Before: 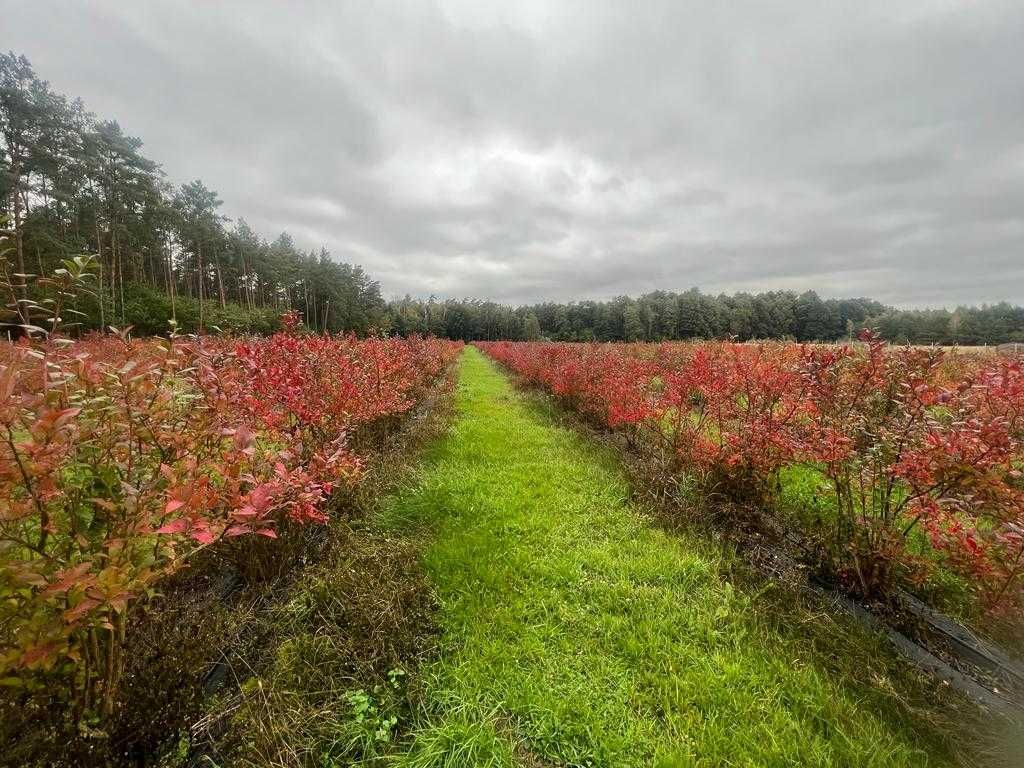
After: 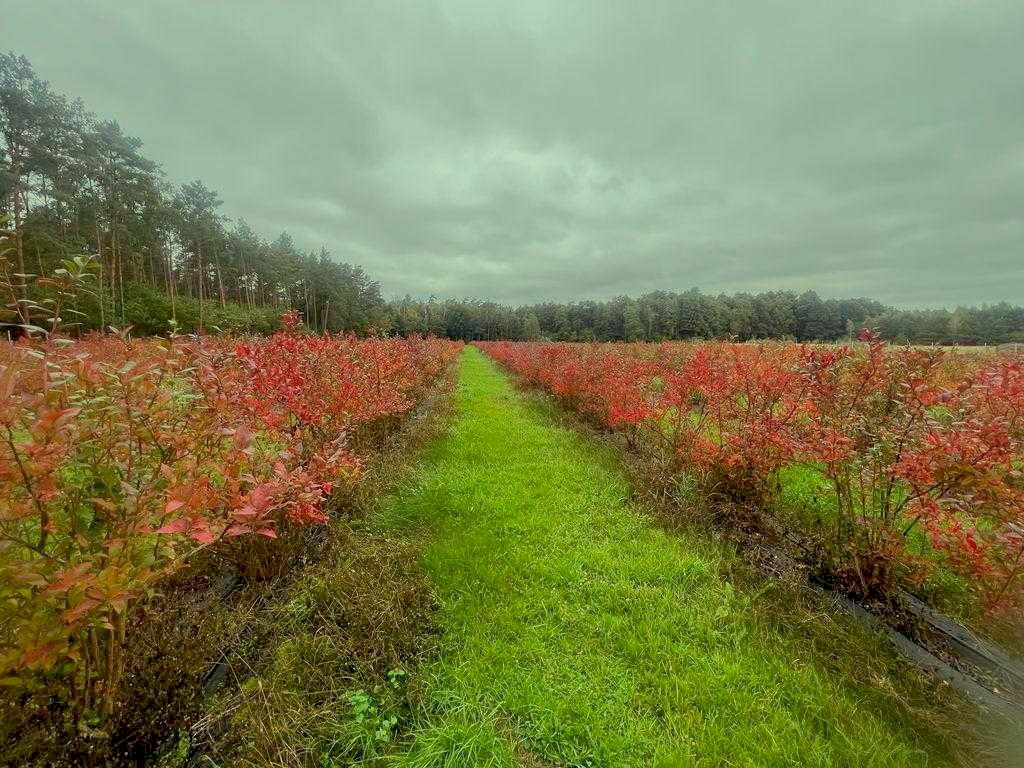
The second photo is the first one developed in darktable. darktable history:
color balance rgb: power › hue 71.27°, highlights gain › luminance 15.176%, highlights gain › chroma 6.963%, highlights gain › hue 123.75°, global offset › luminance -0.511%, perceptual saturation grading › global saturation 0.045%, contrast -29.758%
